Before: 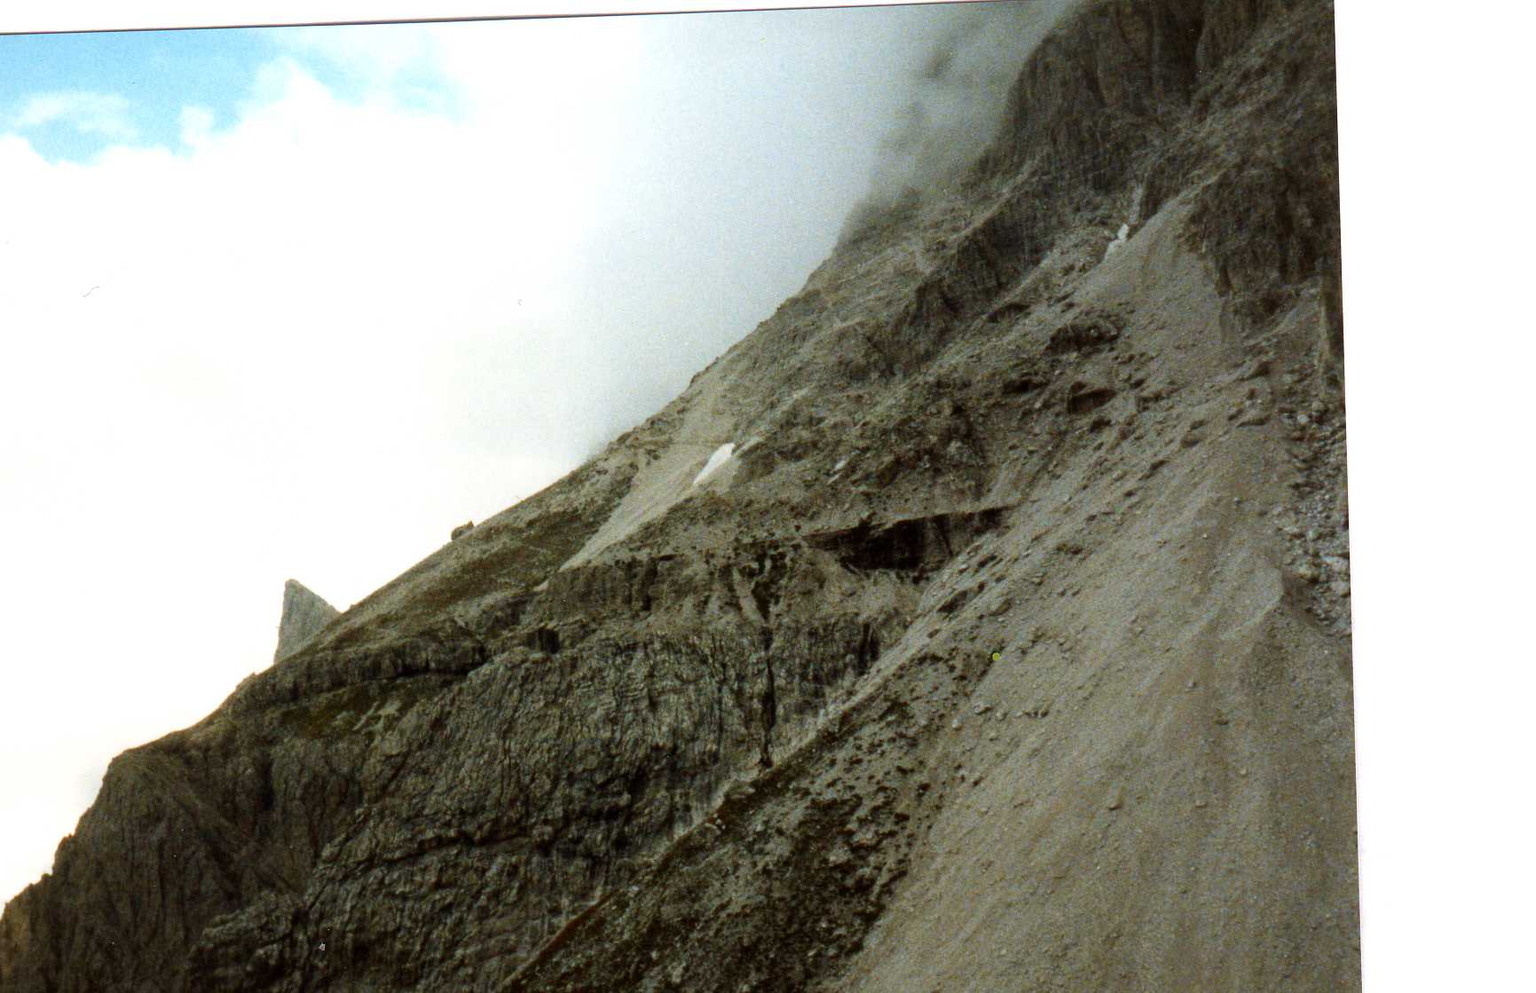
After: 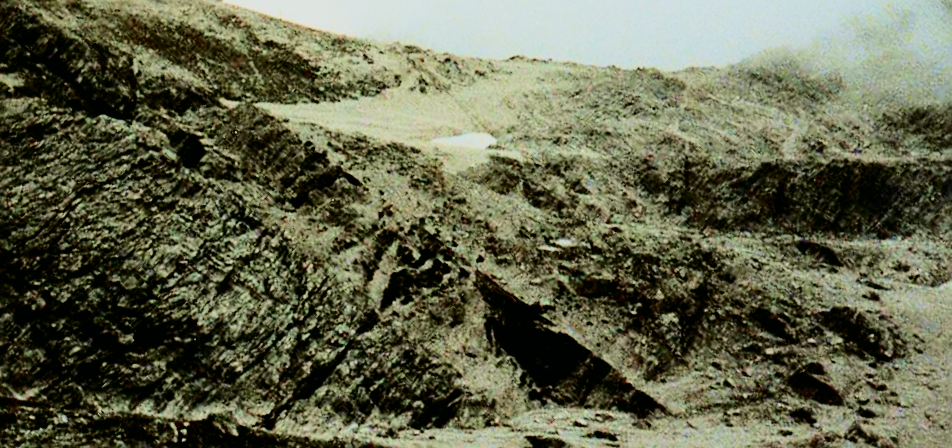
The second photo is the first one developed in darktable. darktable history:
exposure: exposure 0.605 EV, compensate highlight preservation false
sharpen: on, module defaults
tone curve: curves: ch0 [(0, 0) (0.128, 0.068) (0.292, 0.274) (0.453, 0.507) (0.653, 0.717) (0.785, 0.817) (0.995, 0.917)]; ch1 [(0, 0) (0.384, 0.365) (0.463, 0.447) (0.486, 0.474) (0.503, 0.497) (0.52, 0.525) (0.559, 0.591) (0.583, 0.623) (0.672, 0.699) (0.766, 0.773) (1, 1)]; ch2 [(0, 0) (0.374, 0.344) (0.446, 0.443) (0.501, 0.5) (0.527, 0.549) (0.565, 0.582) (0.624, 0.632) (1, 1)], color space Lab, independent channels, preserve colors none
crop and rotate: angle -44.75°, top 16.3%, right 0.97%, bottom 11.626%
filmic rgb: black relative exposure -5.06 EV, white relative exposure 3.97 EV, hardness 2.89, contrast 1.3, highlights saturation mix -29.23%, iterations of high-quality reconstruction 0
